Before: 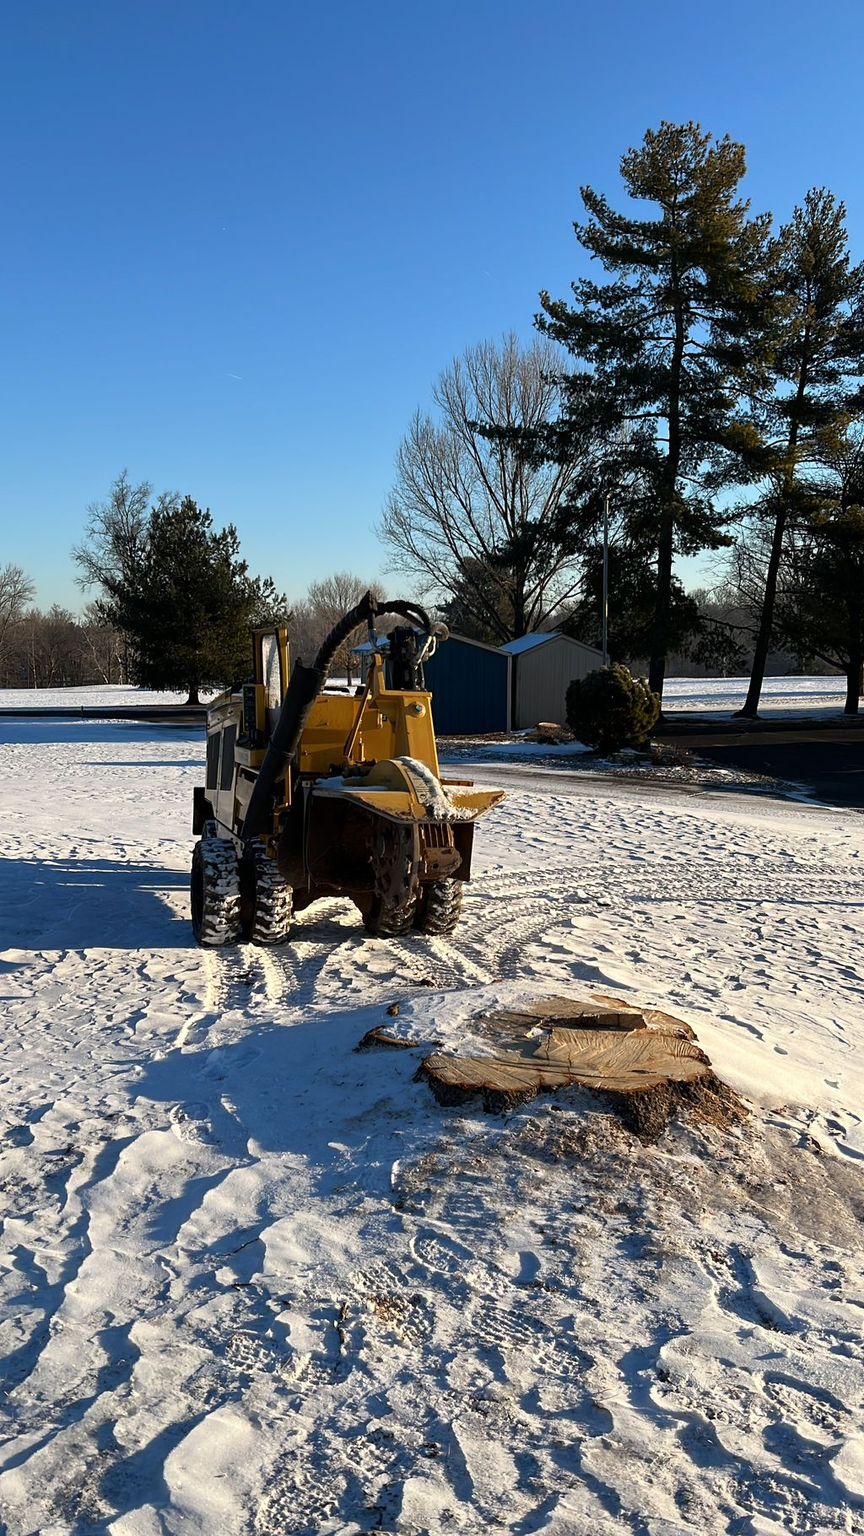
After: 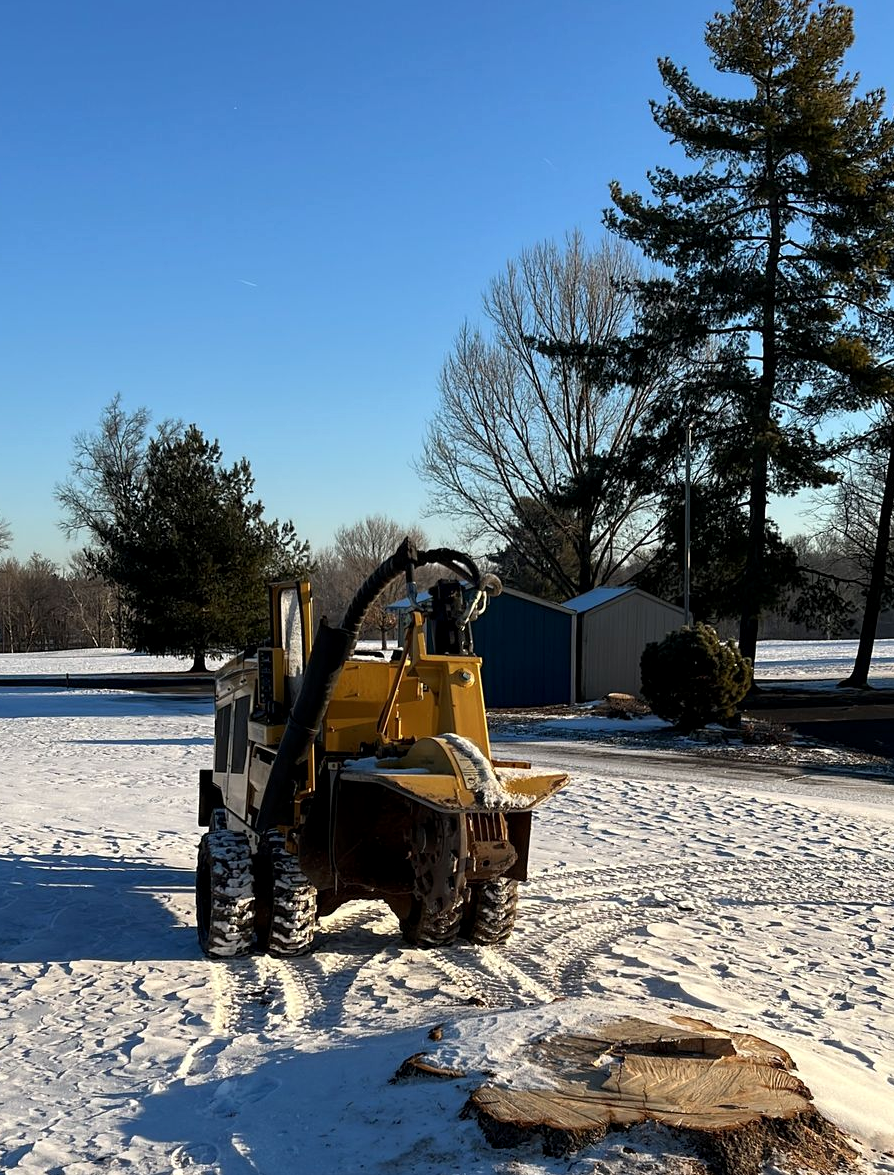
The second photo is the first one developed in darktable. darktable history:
crop: left 3.015%, top 8.969%, right 9.647%, bottom 26.457%
local contrast: highlights 100%, shadows 100%, detail 120%, midtone range 0.2
